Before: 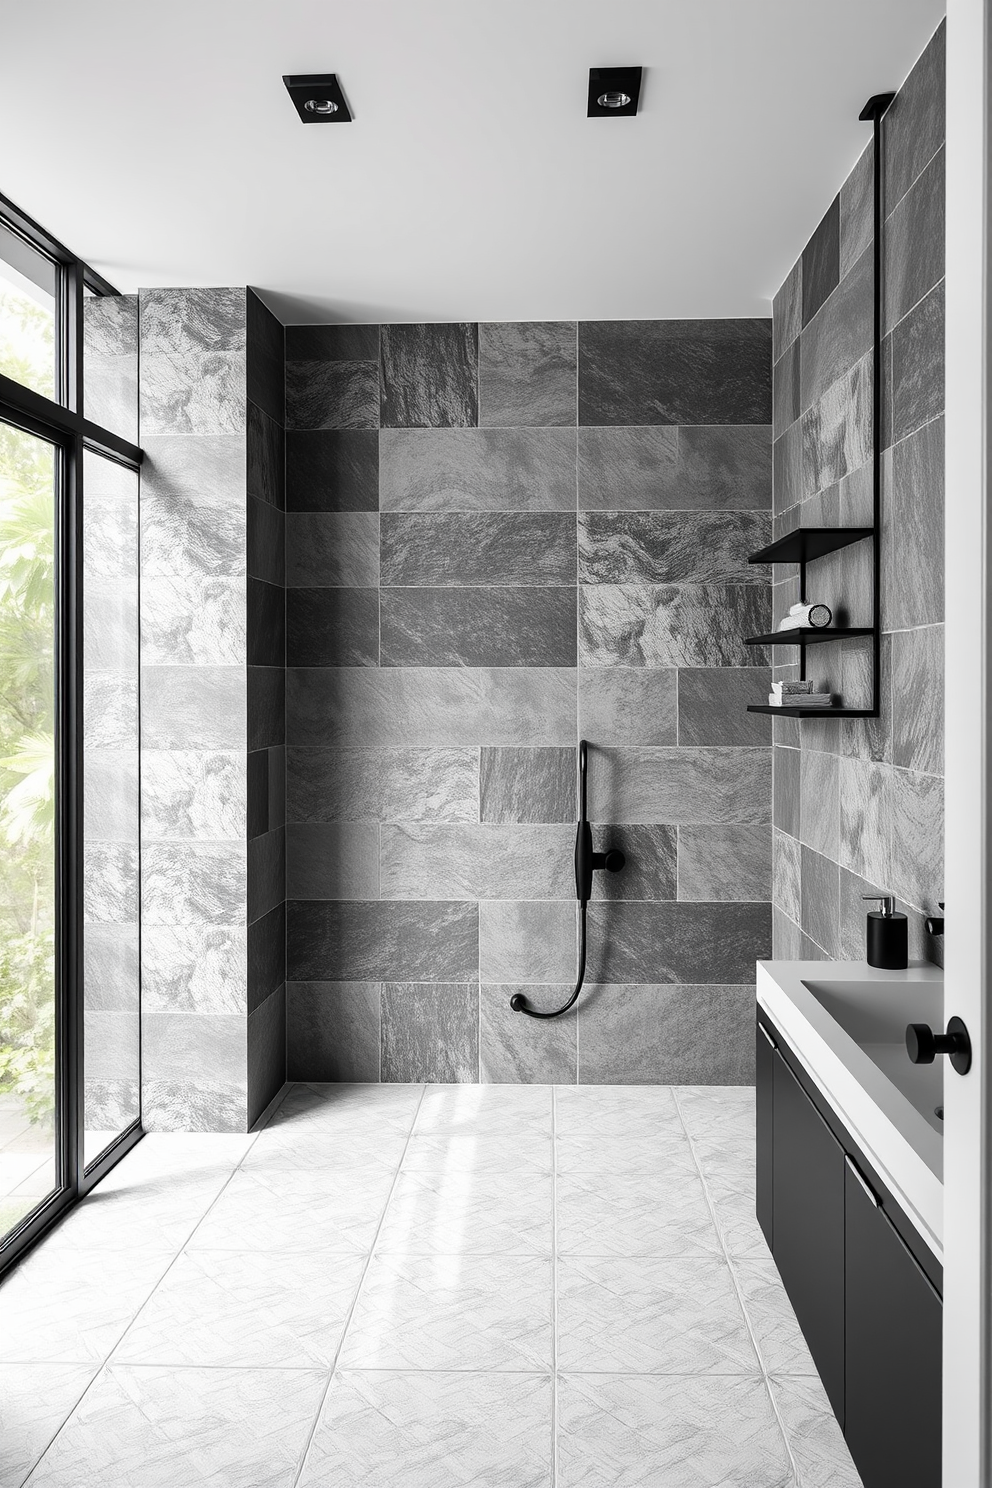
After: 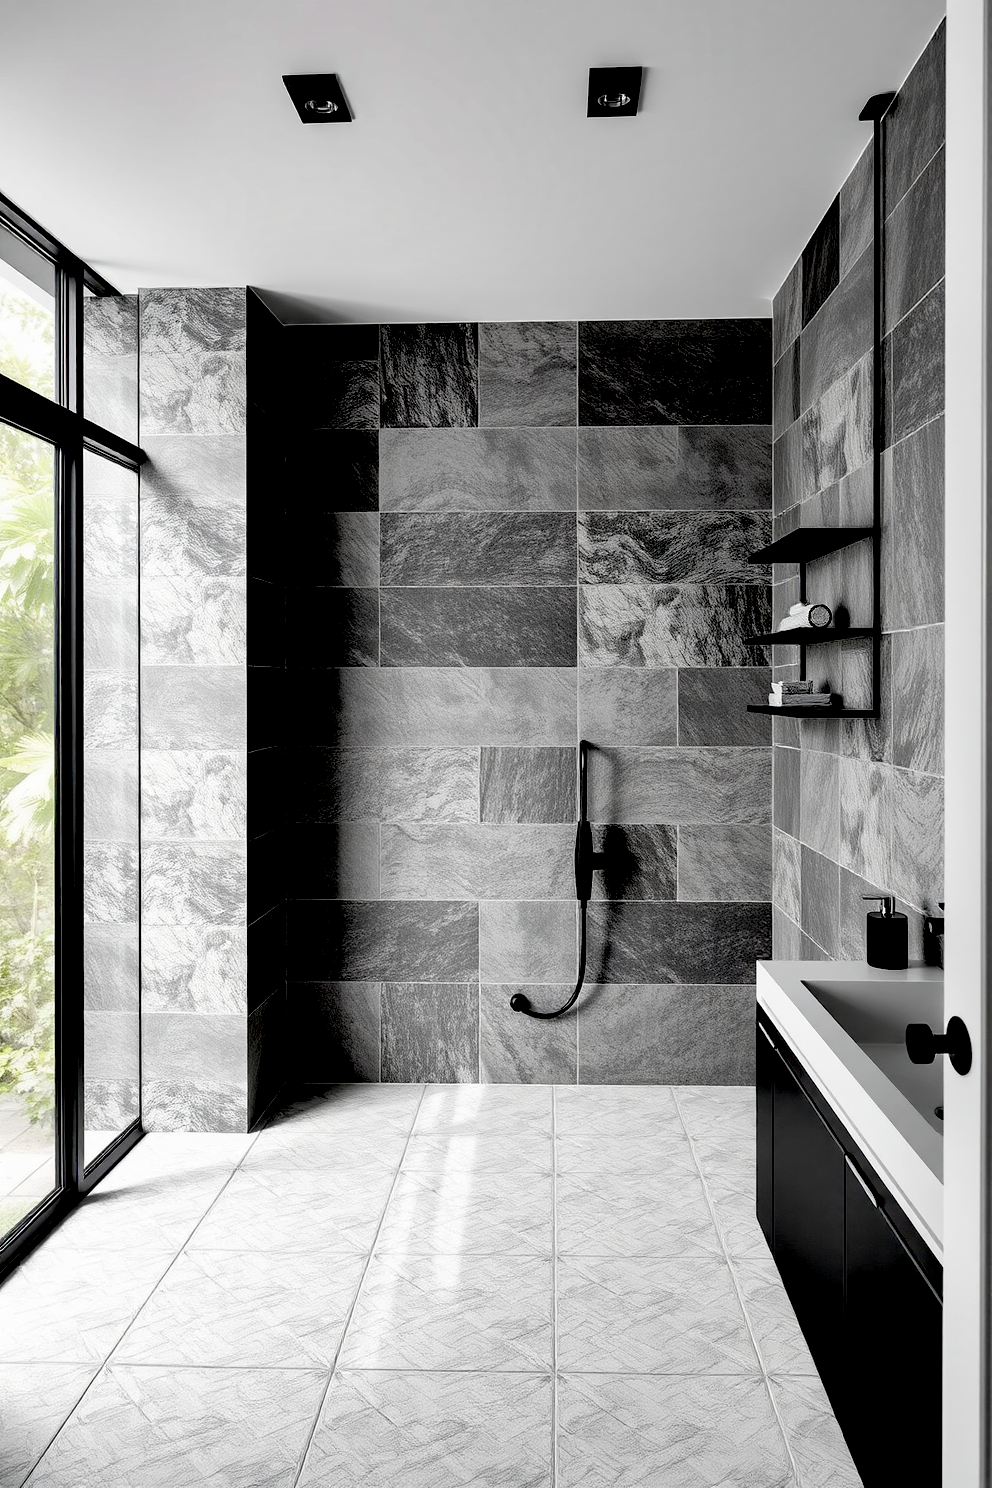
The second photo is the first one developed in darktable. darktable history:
exposure: black level correction 0.056, compensate highlight preservation false
shadows and highlights: shadows 22.7, highlights -48.71, soften with gaussian
